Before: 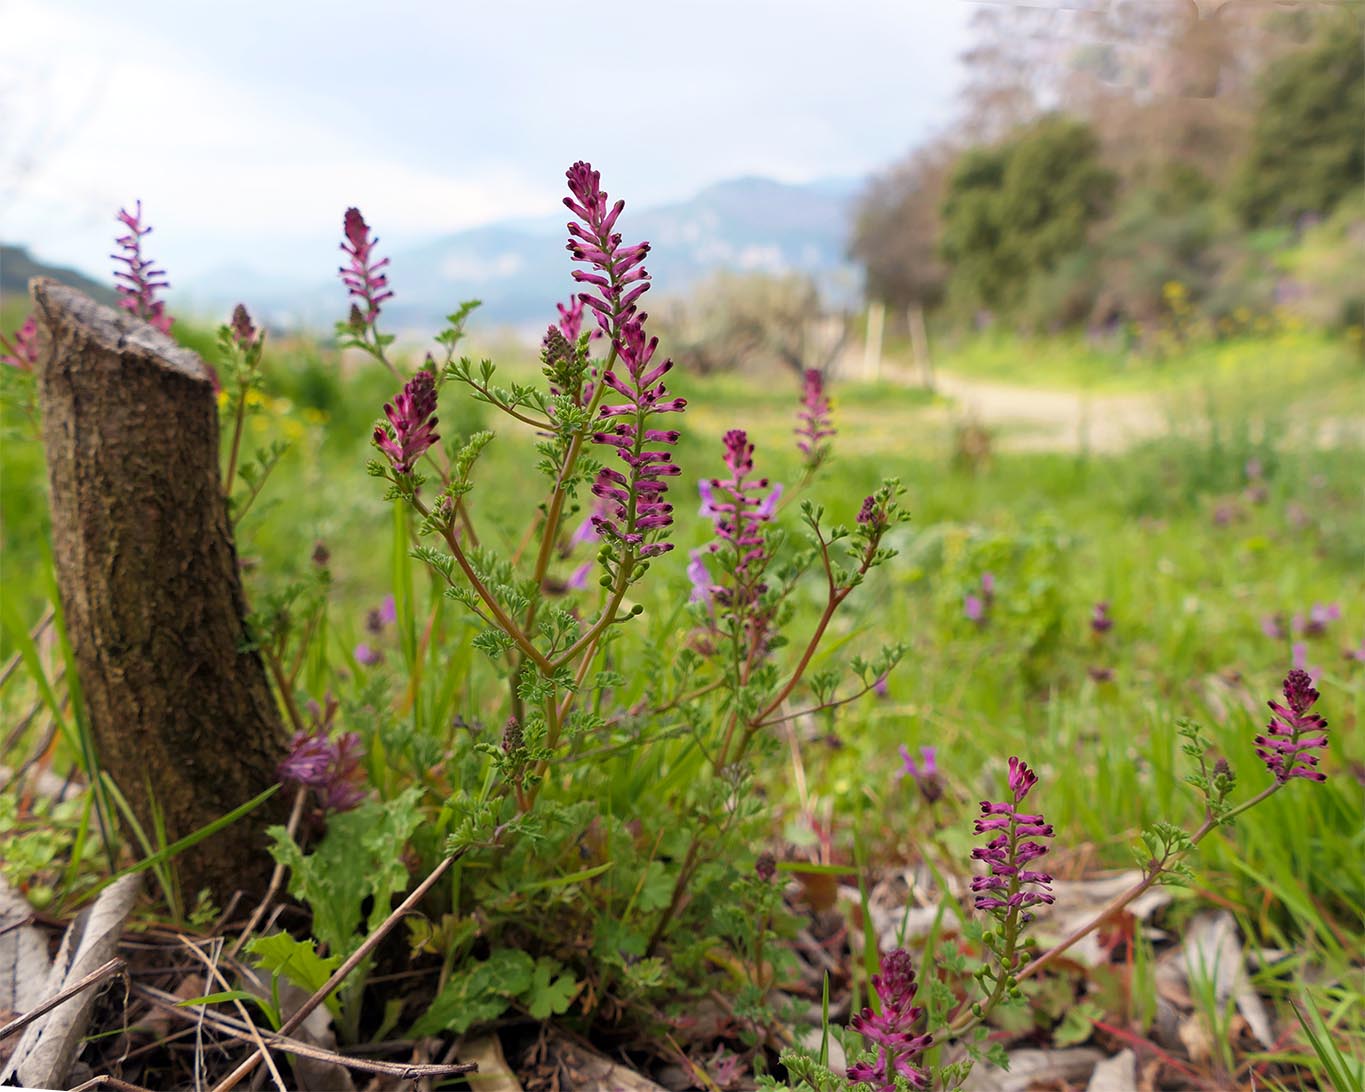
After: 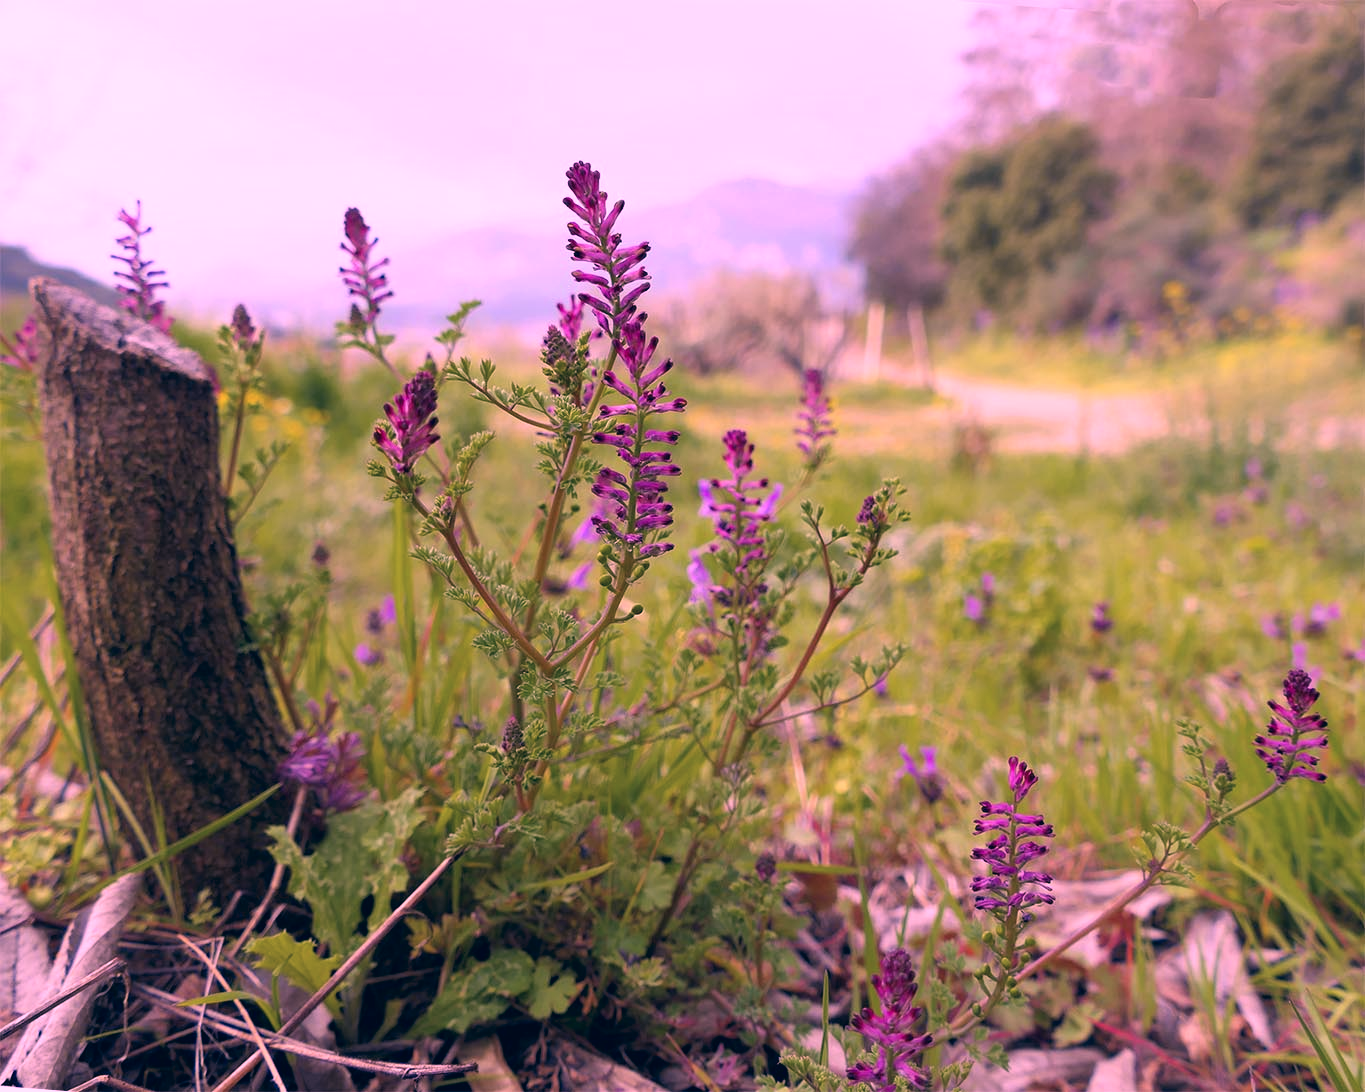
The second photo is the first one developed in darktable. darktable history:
color calibration: output R [1.107, -0.012, -0.003, 0], output B [0, 0, 1.308, 0], illuminant as shot in camera, x 0.358, y 0.373, temperature 4628.91 K
color correction: highlights a* 10.35, highlights b* 14.58, shadows a* -9.67, shadows b* -15
